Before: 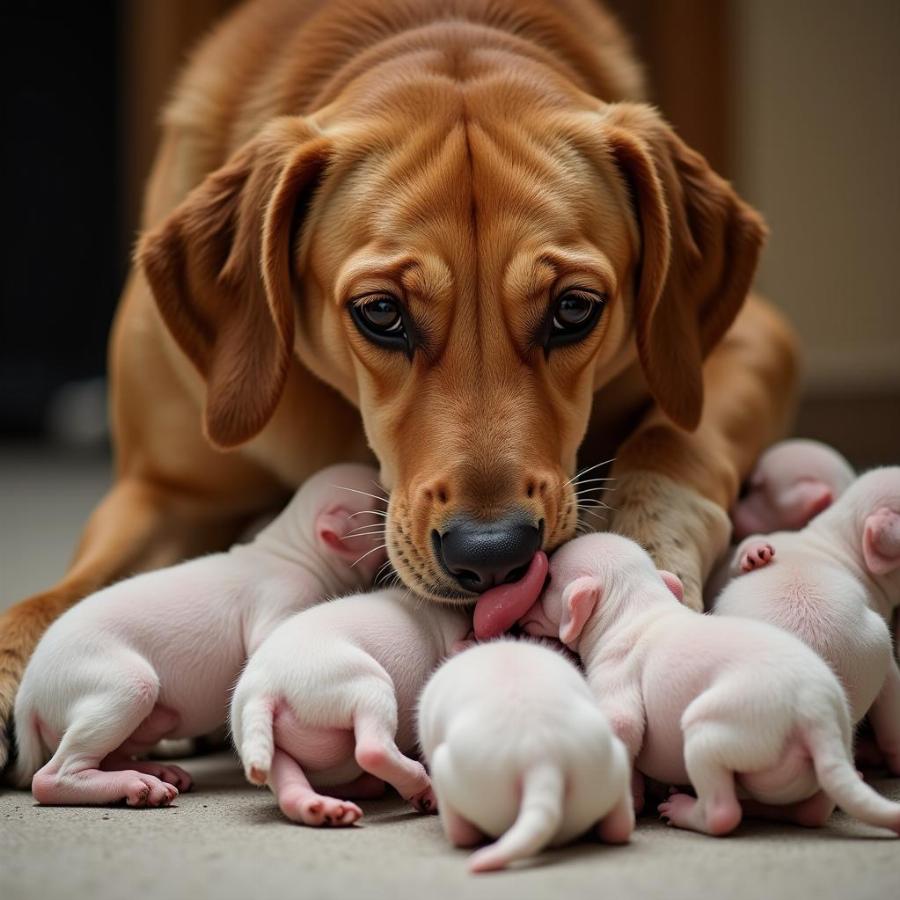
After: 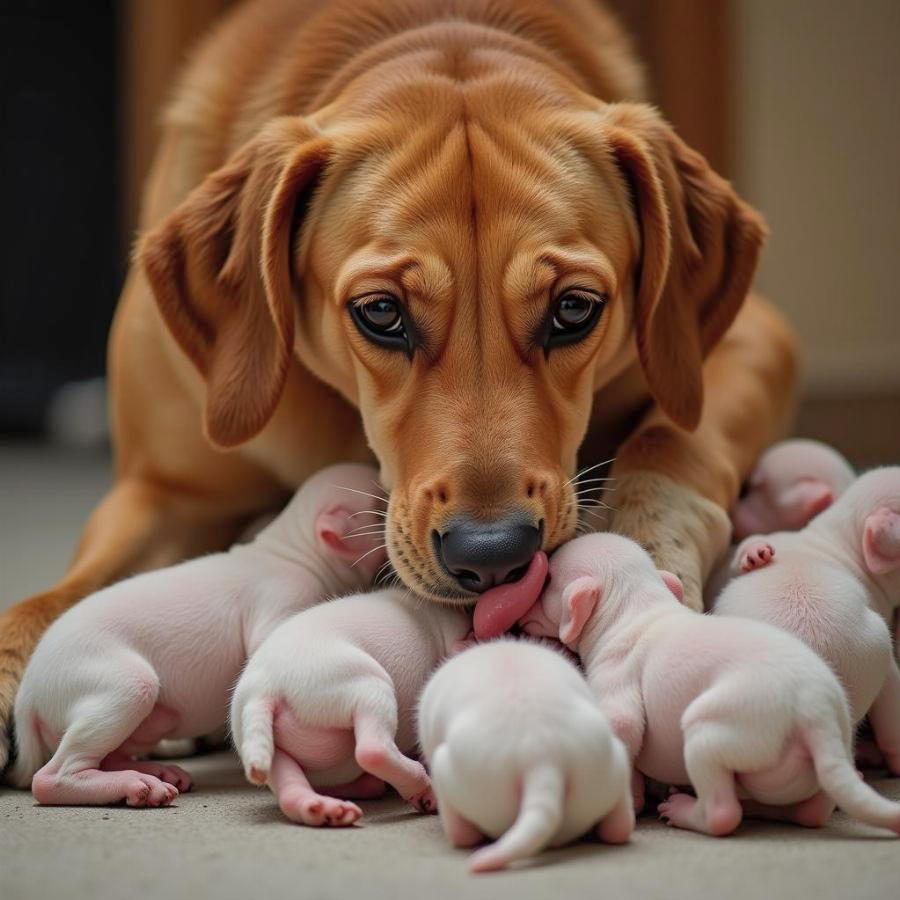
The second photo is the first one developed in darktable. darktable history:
shadows and highlights: shadows 59.56, highlights -60.04
